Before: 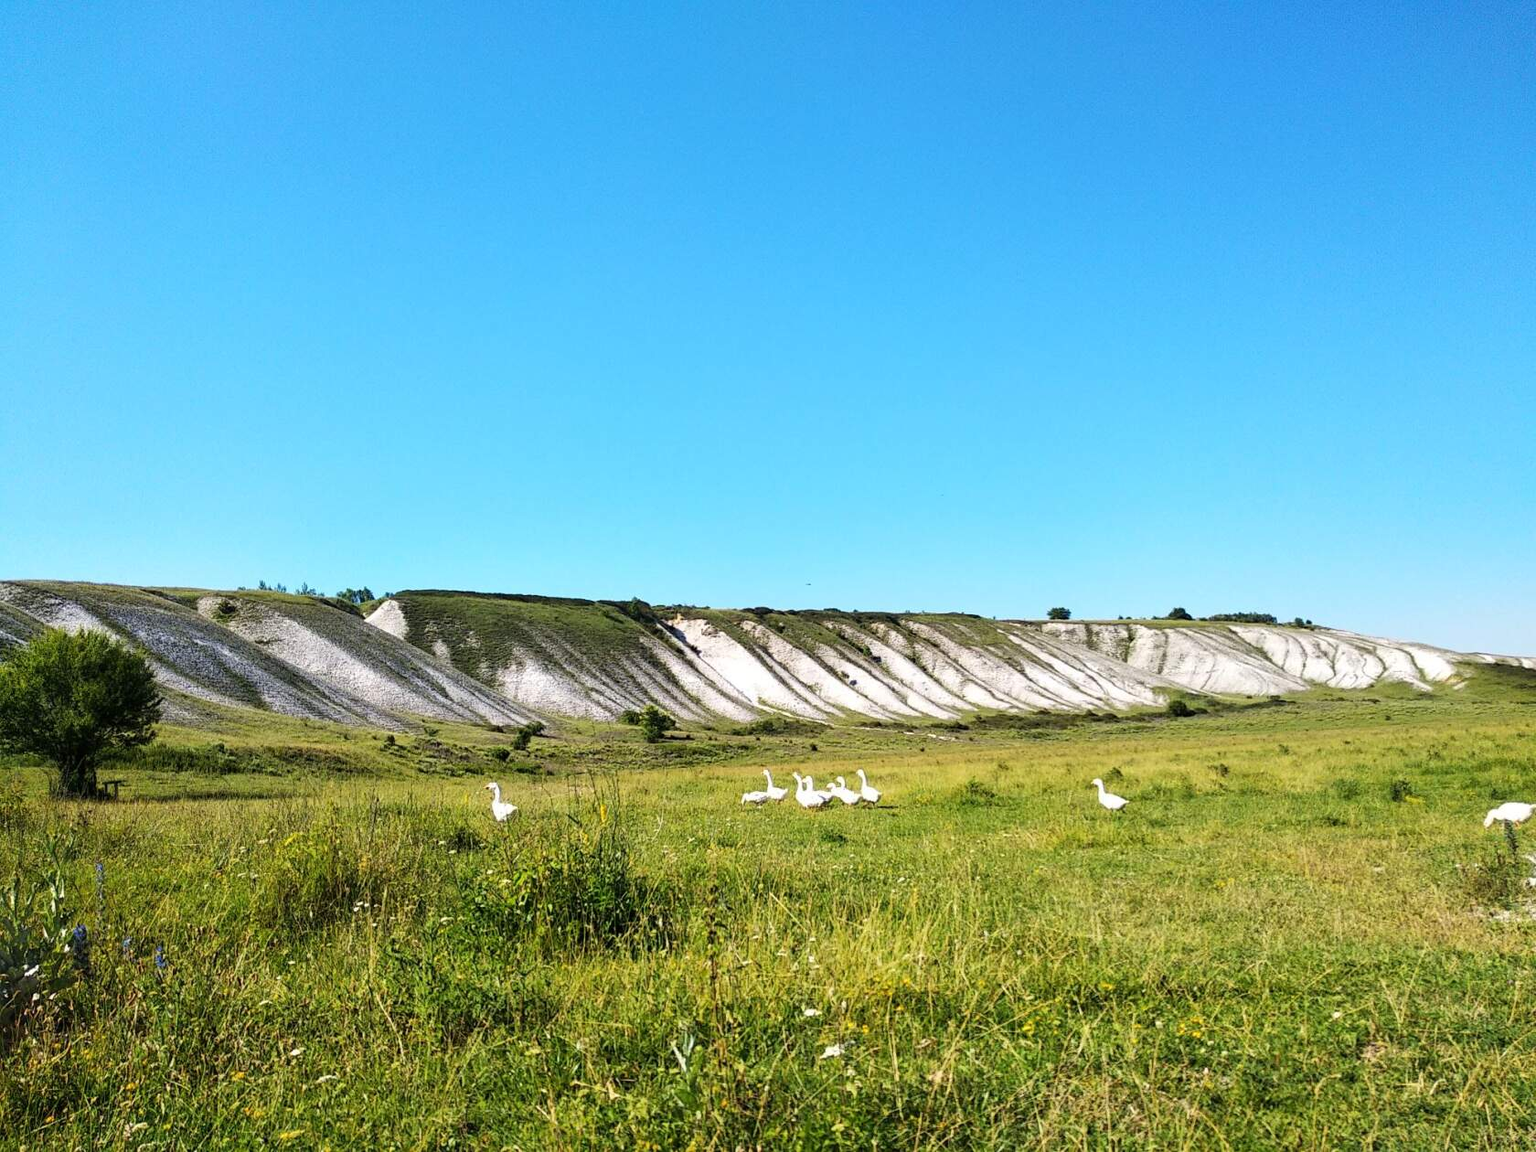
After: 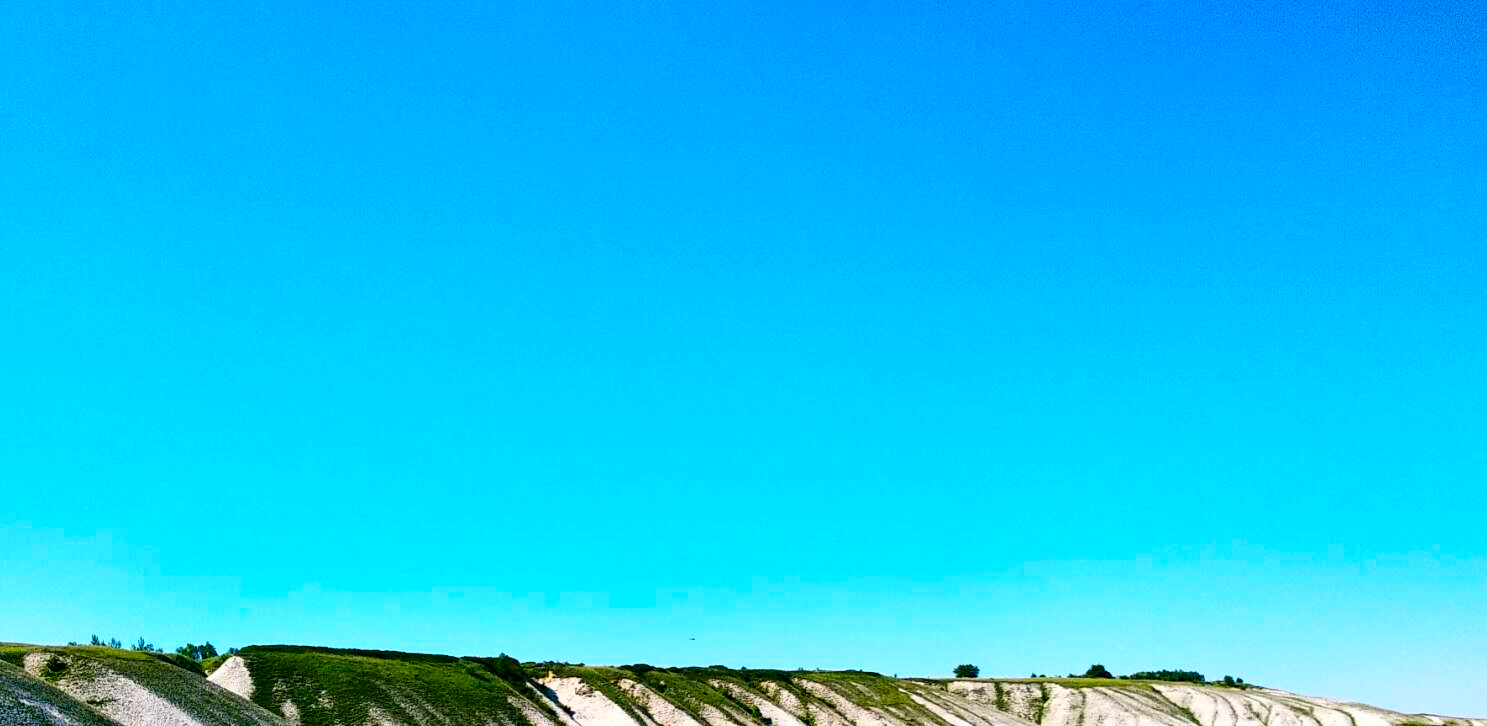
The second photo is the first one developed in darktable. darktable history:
crop and rotate: left 11.436%, bottom 42.363%
color balance rgb: shadows lift › chroma 11.854%, shadows lift › hue 131.75°, global offset › luminance -0.513%, perceptual saturation grading › global saturation 30.203%
contrast brightness saturation: contrast 0.193, brightness -0.114, saturation 0.212
